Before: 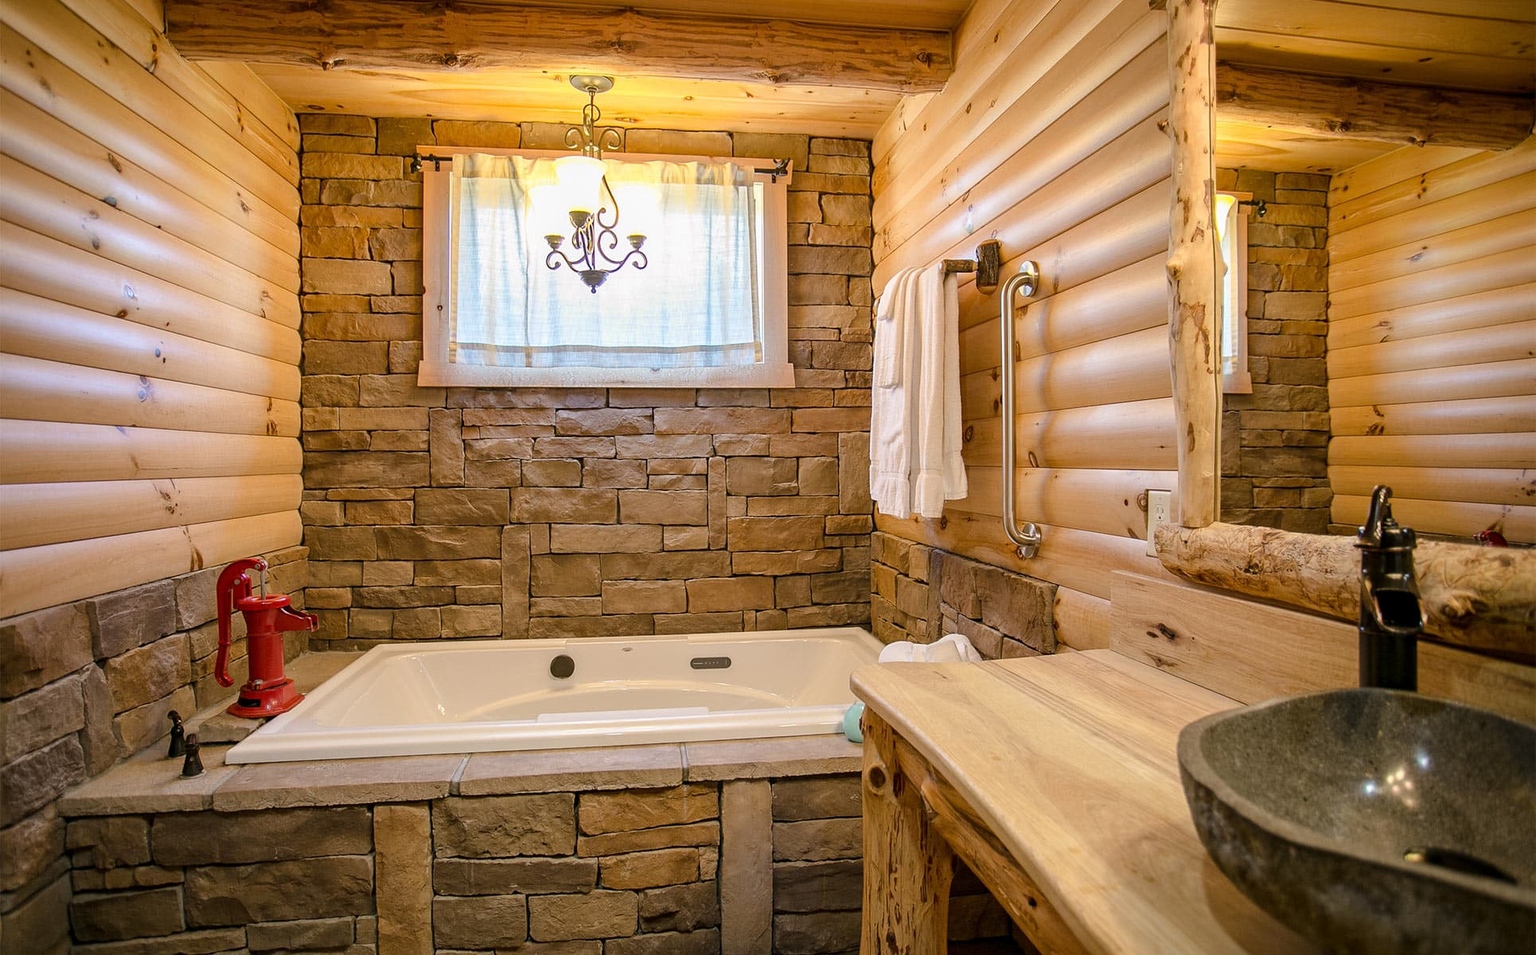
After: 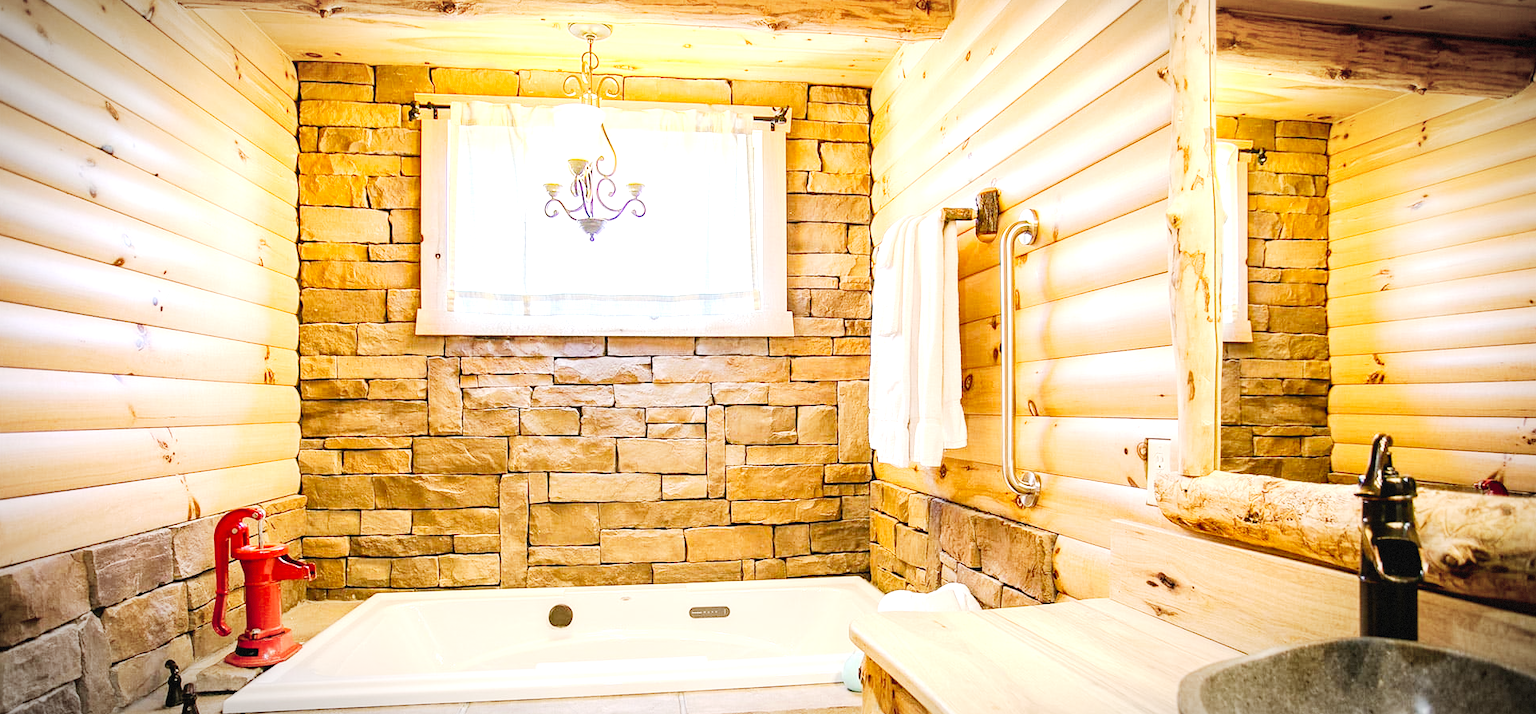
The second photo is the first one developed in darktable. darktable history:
crop: left 0.217%, top 5.504%, bottom 19.829%
exposure: black level correction 0.001, exposure 1.317 EV, compensate highlight preservation false
tone curve: curves: ch0 [(0, 0.039) (0.113, 0.081) (0.204, 0.204) (0.498, 0.608) (0.709, 0.819) (0.984, 0.961)]; ch1 [(0, 0) (0.172, 0.123) (0.317, 0.272) (0.414, 0.382) (0.476, 0.479) (0.505, 0.501) (0.528, 0.54) (0.618, 0.647) (0.709, 0.764) (1, 1)]; ch2 [(0, 0) (0.411, 0.424) (0.492, 0.502) (0.521, 0.513) (0.537, 0.57) (0.686, 0.638) (1, 1)], preserve colors none
vignetting: fall-off radius 68.97%, brightness -0.484, automatic ratio true, dithering 8-bit output, unbound false
